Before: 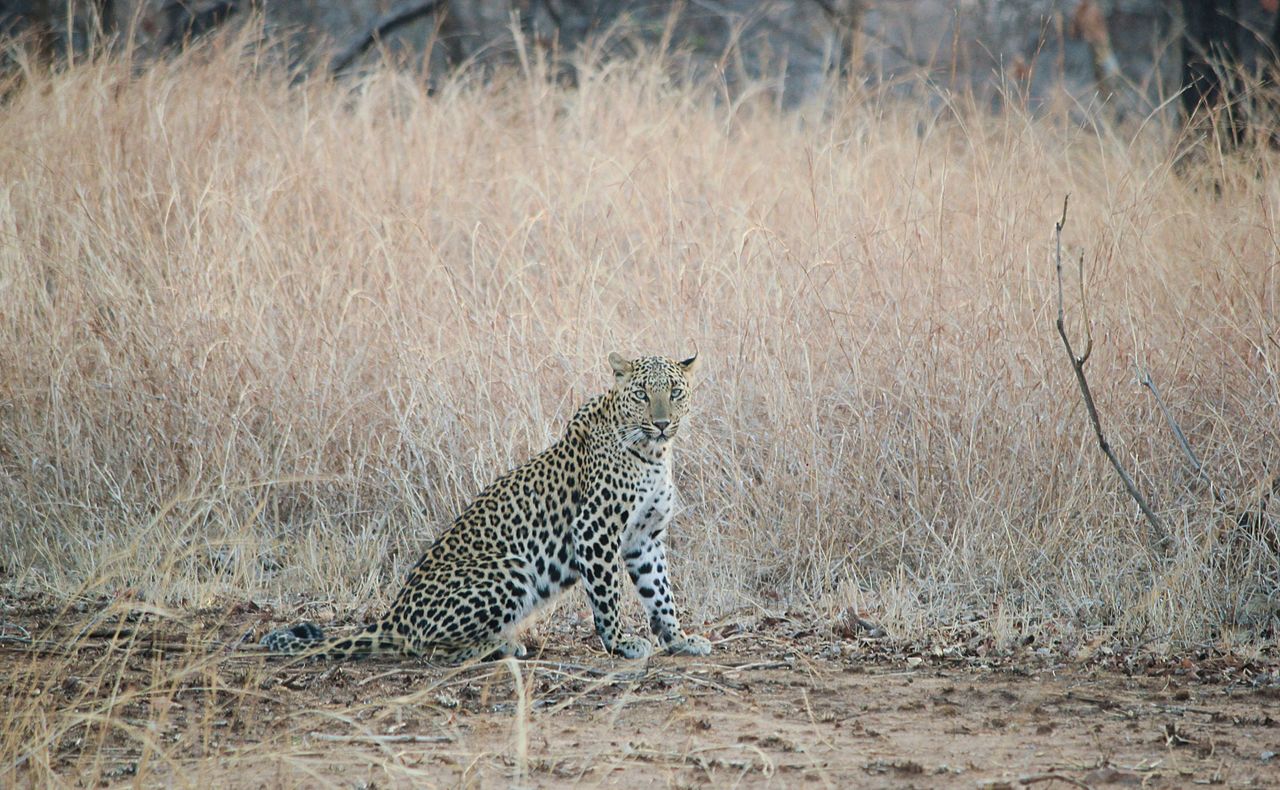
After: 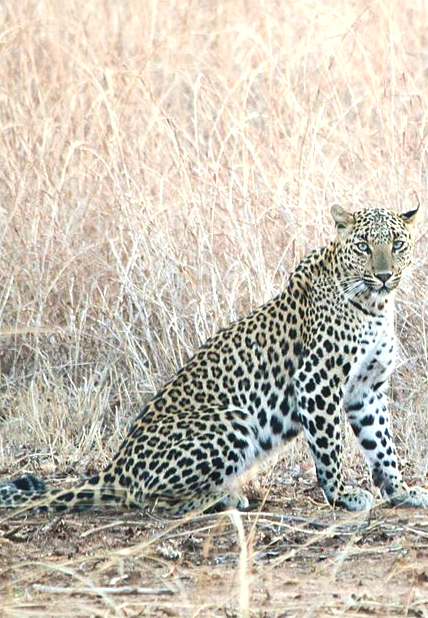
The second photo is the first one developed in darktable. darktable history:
exposure: exposure 0.778 EV, compensate highlight preservation false
crop and rotate: left 21.745%, top 18.768%, right 44.775%, bottom 2.986%
shadows and highlights: shadows 29.58, highlights -30.44, low approximation 0.01, soften with gaussian
